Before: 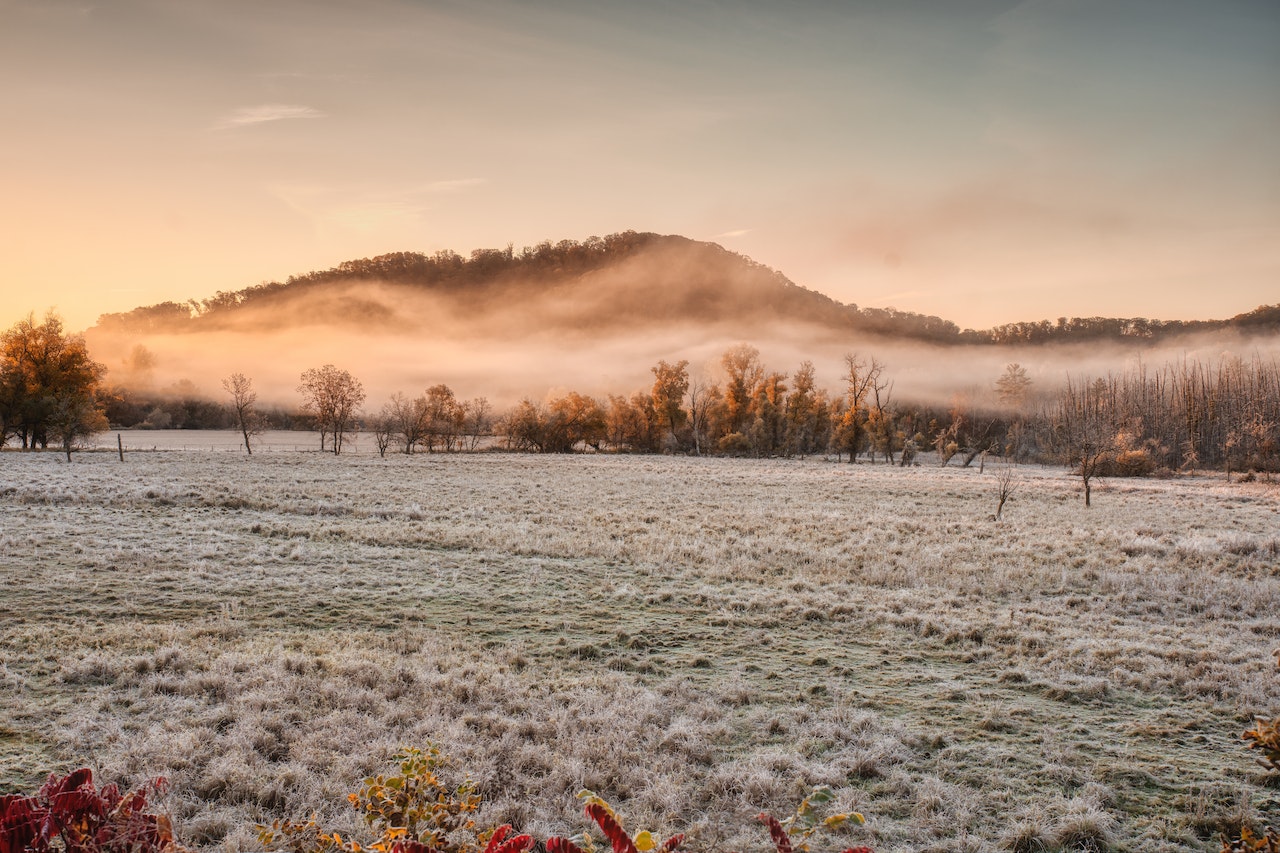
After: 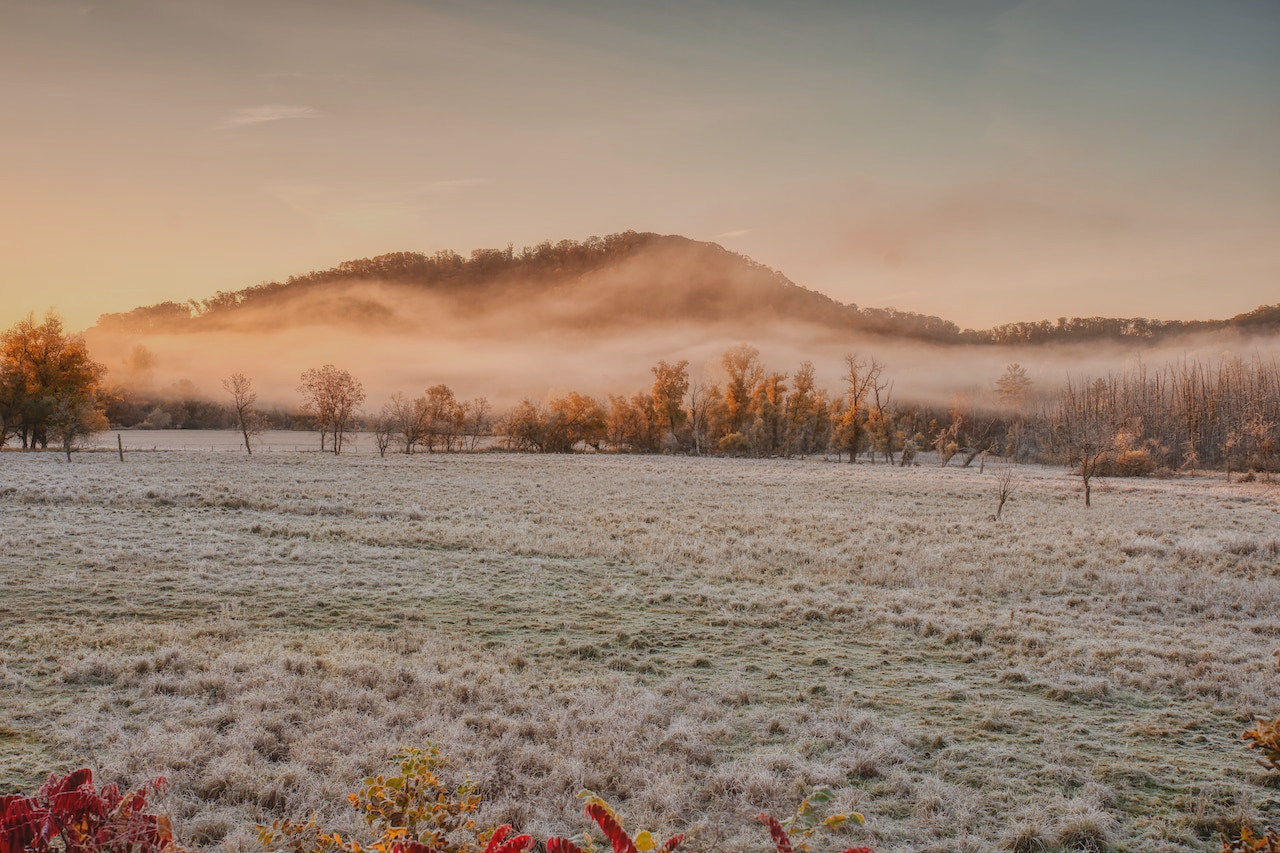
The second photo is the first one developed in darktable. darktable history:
local contrast: highlights 100%, shadows 100%, detail 120%, midtone range 0.2
color balance rgb: contrast -30%
